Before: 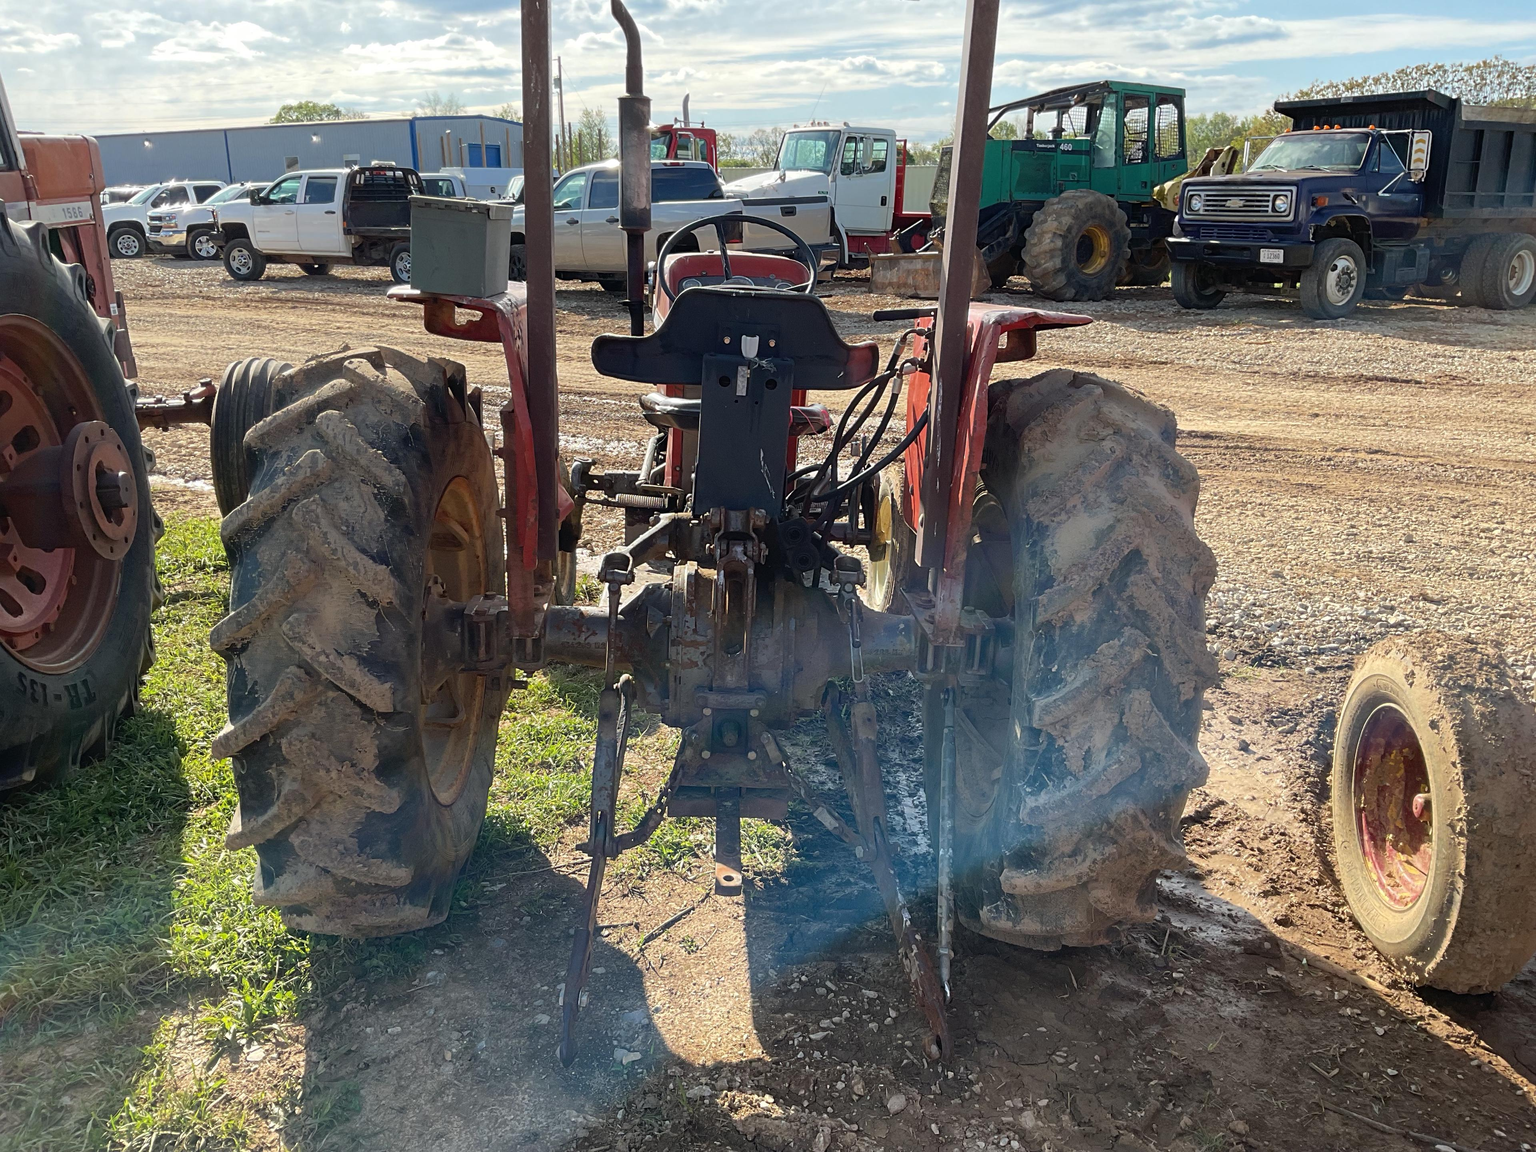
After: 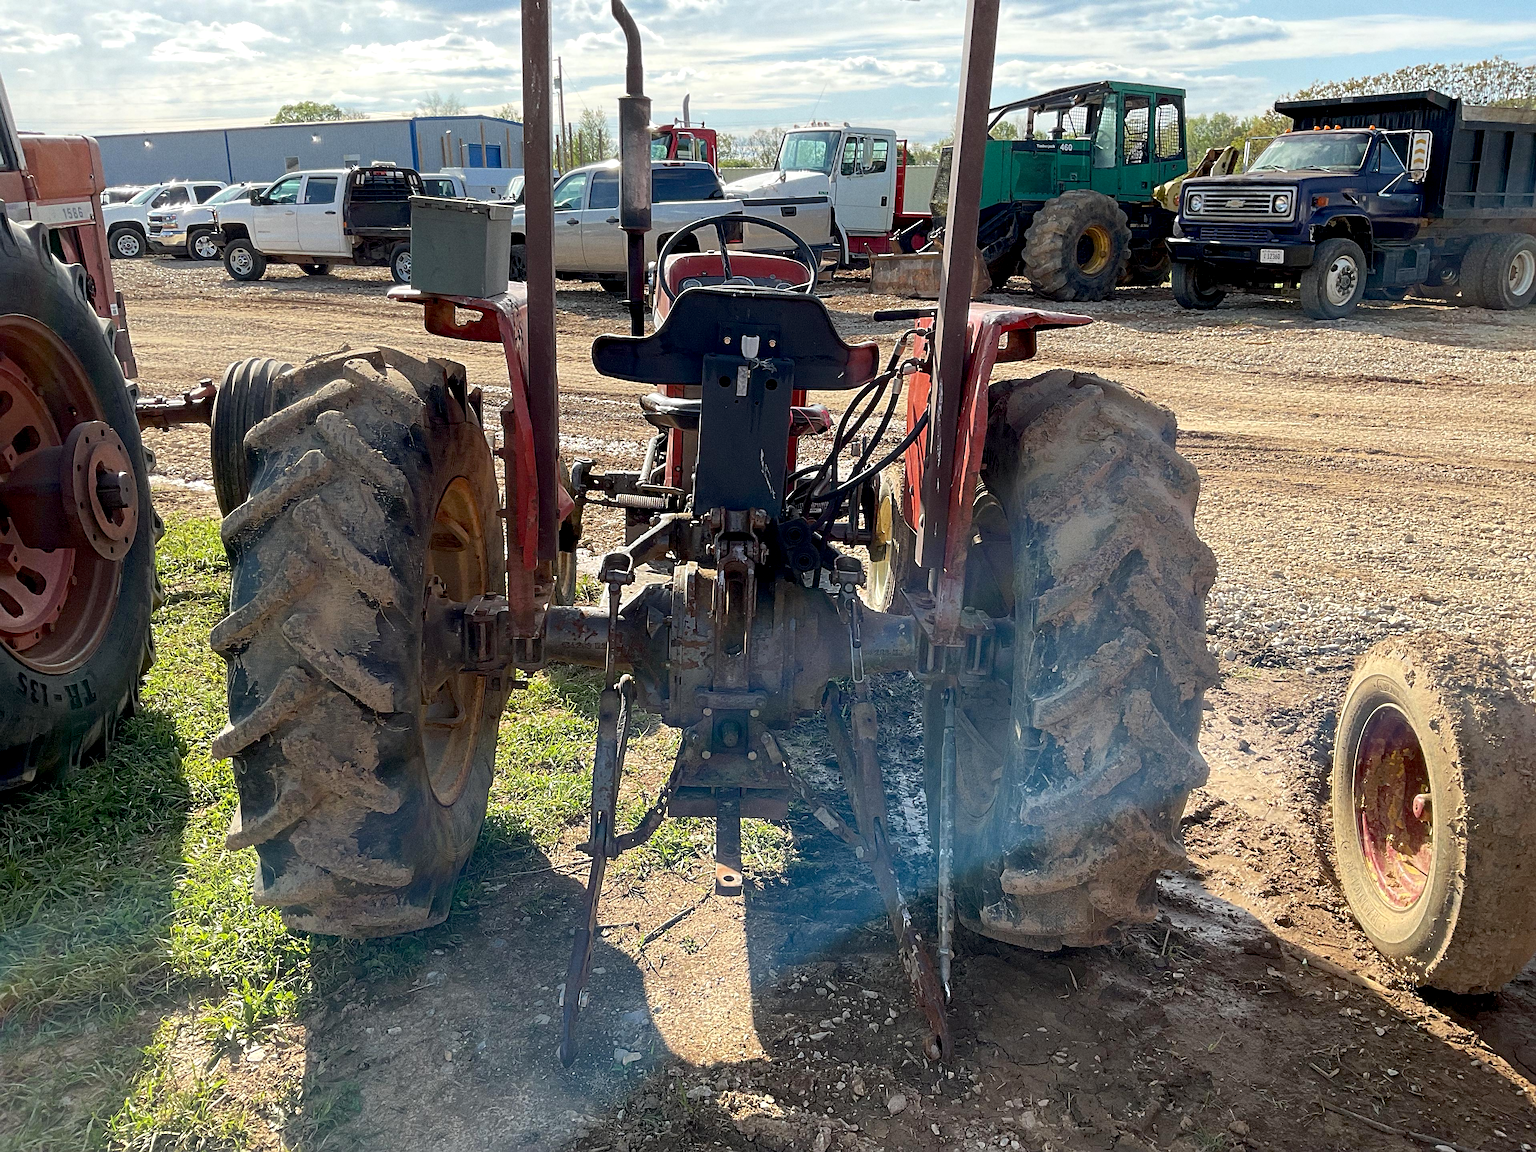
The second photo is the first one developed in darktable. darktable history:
sharpen: on, module defaults
exposure: black level correction 0.007, exposure 0.093 EV, compensate highlight preservation false
grain: coarseness 0.09 ISO
